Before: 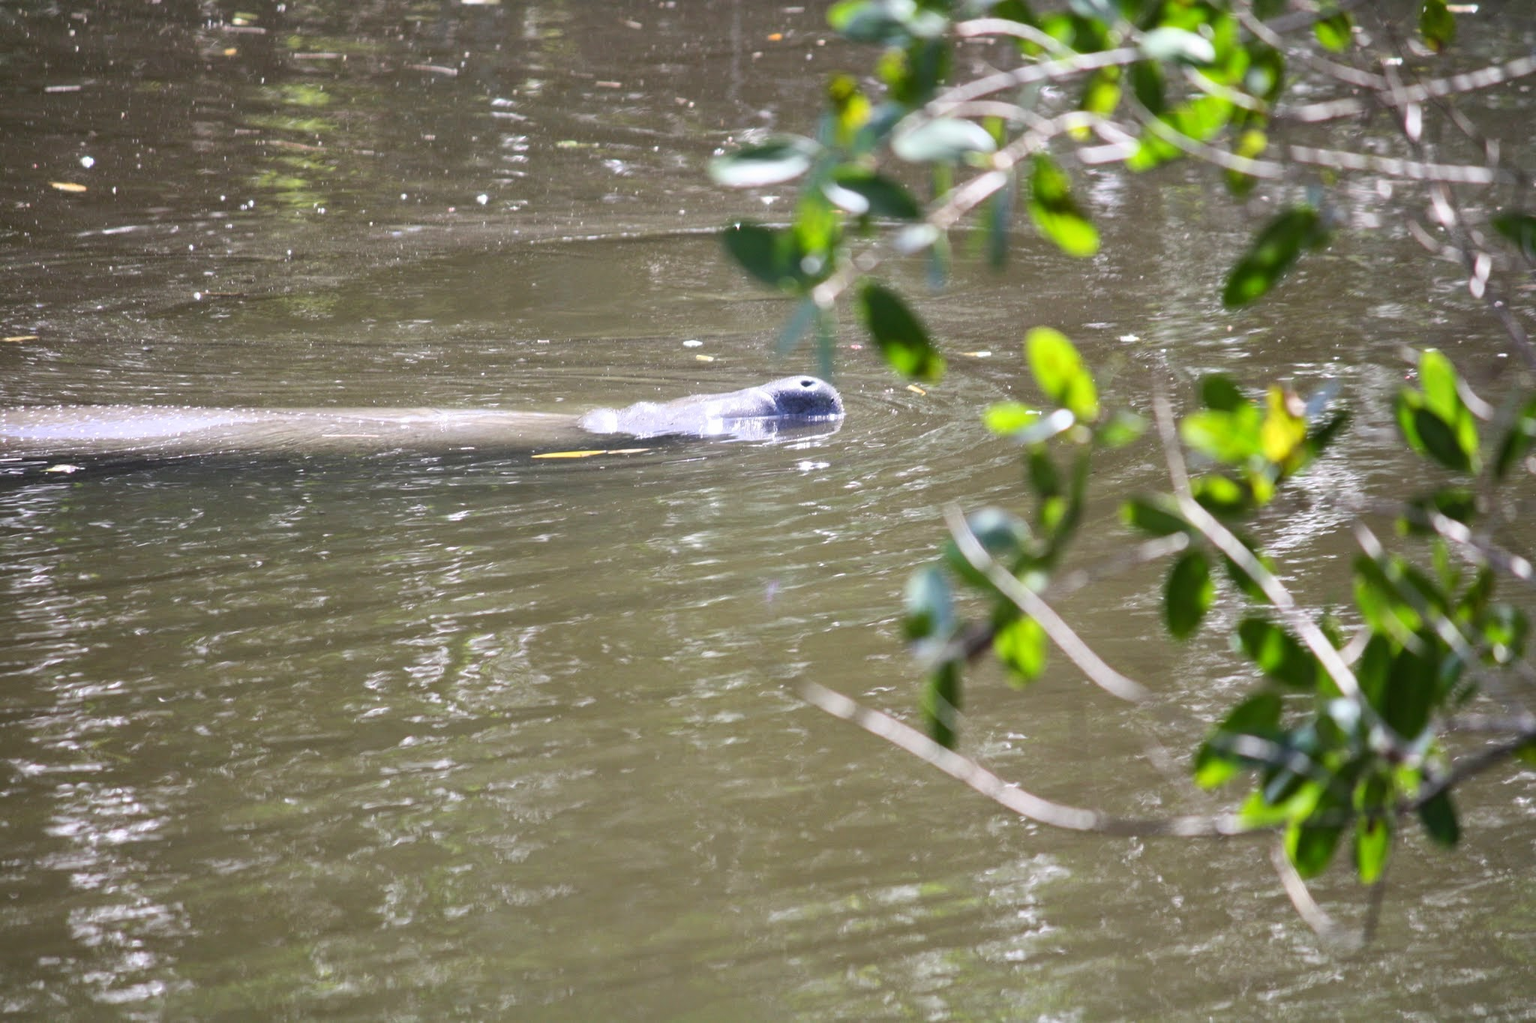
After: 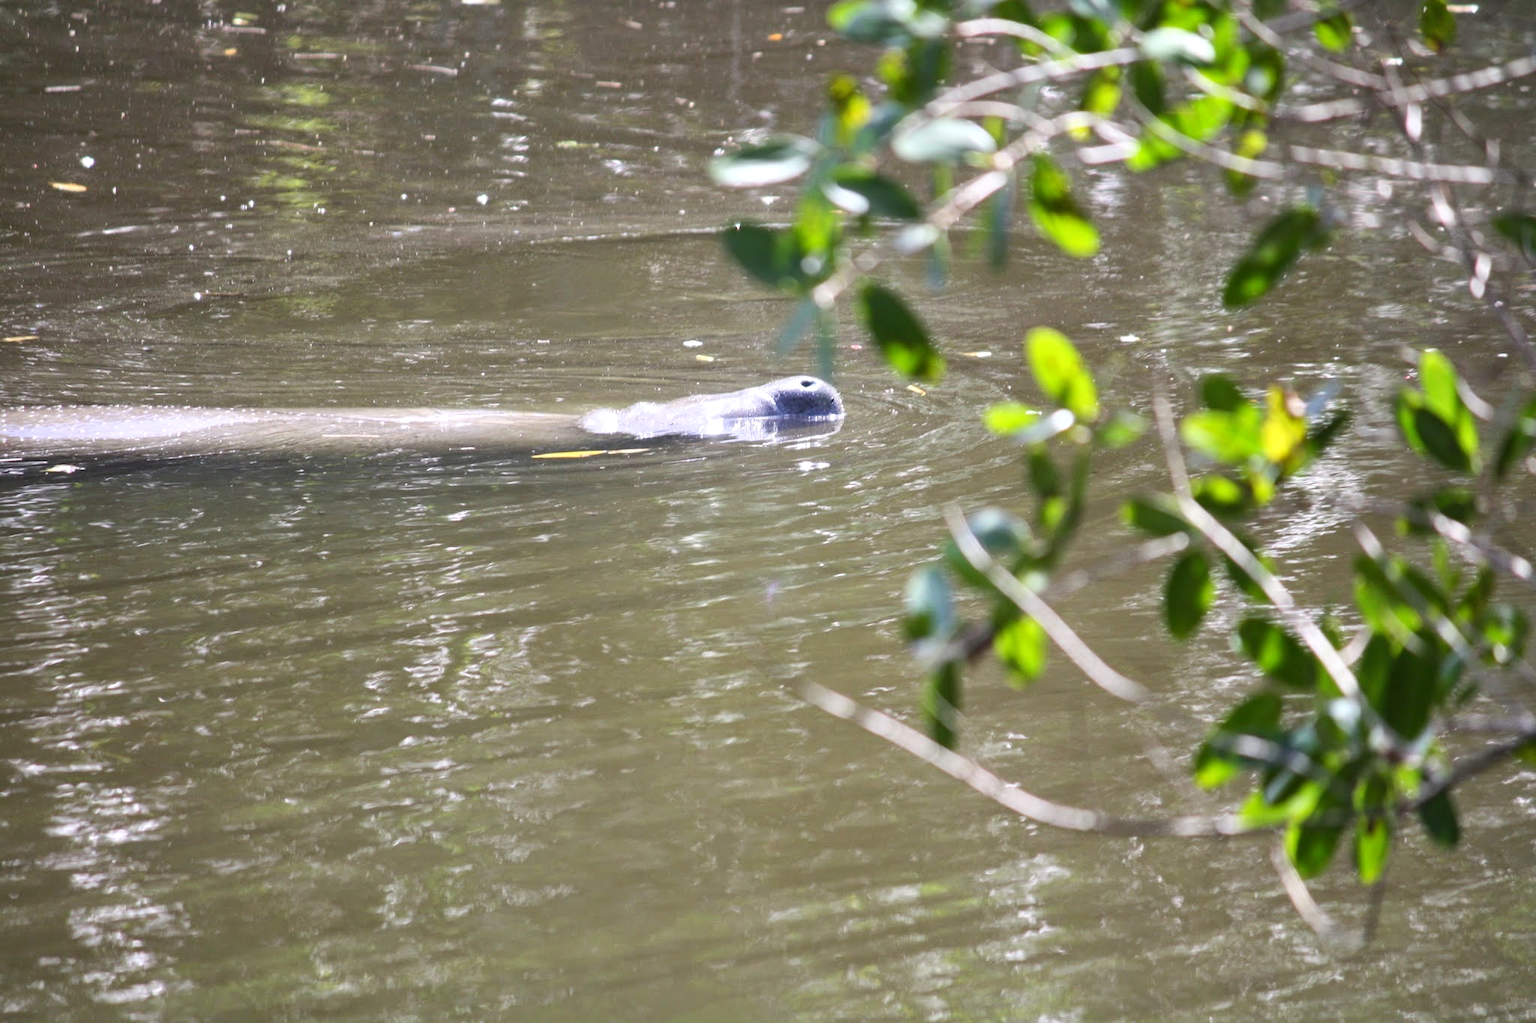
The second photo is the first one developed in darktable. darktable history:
exposure: exposure 0.13 EV, compensate highlight preservation false
